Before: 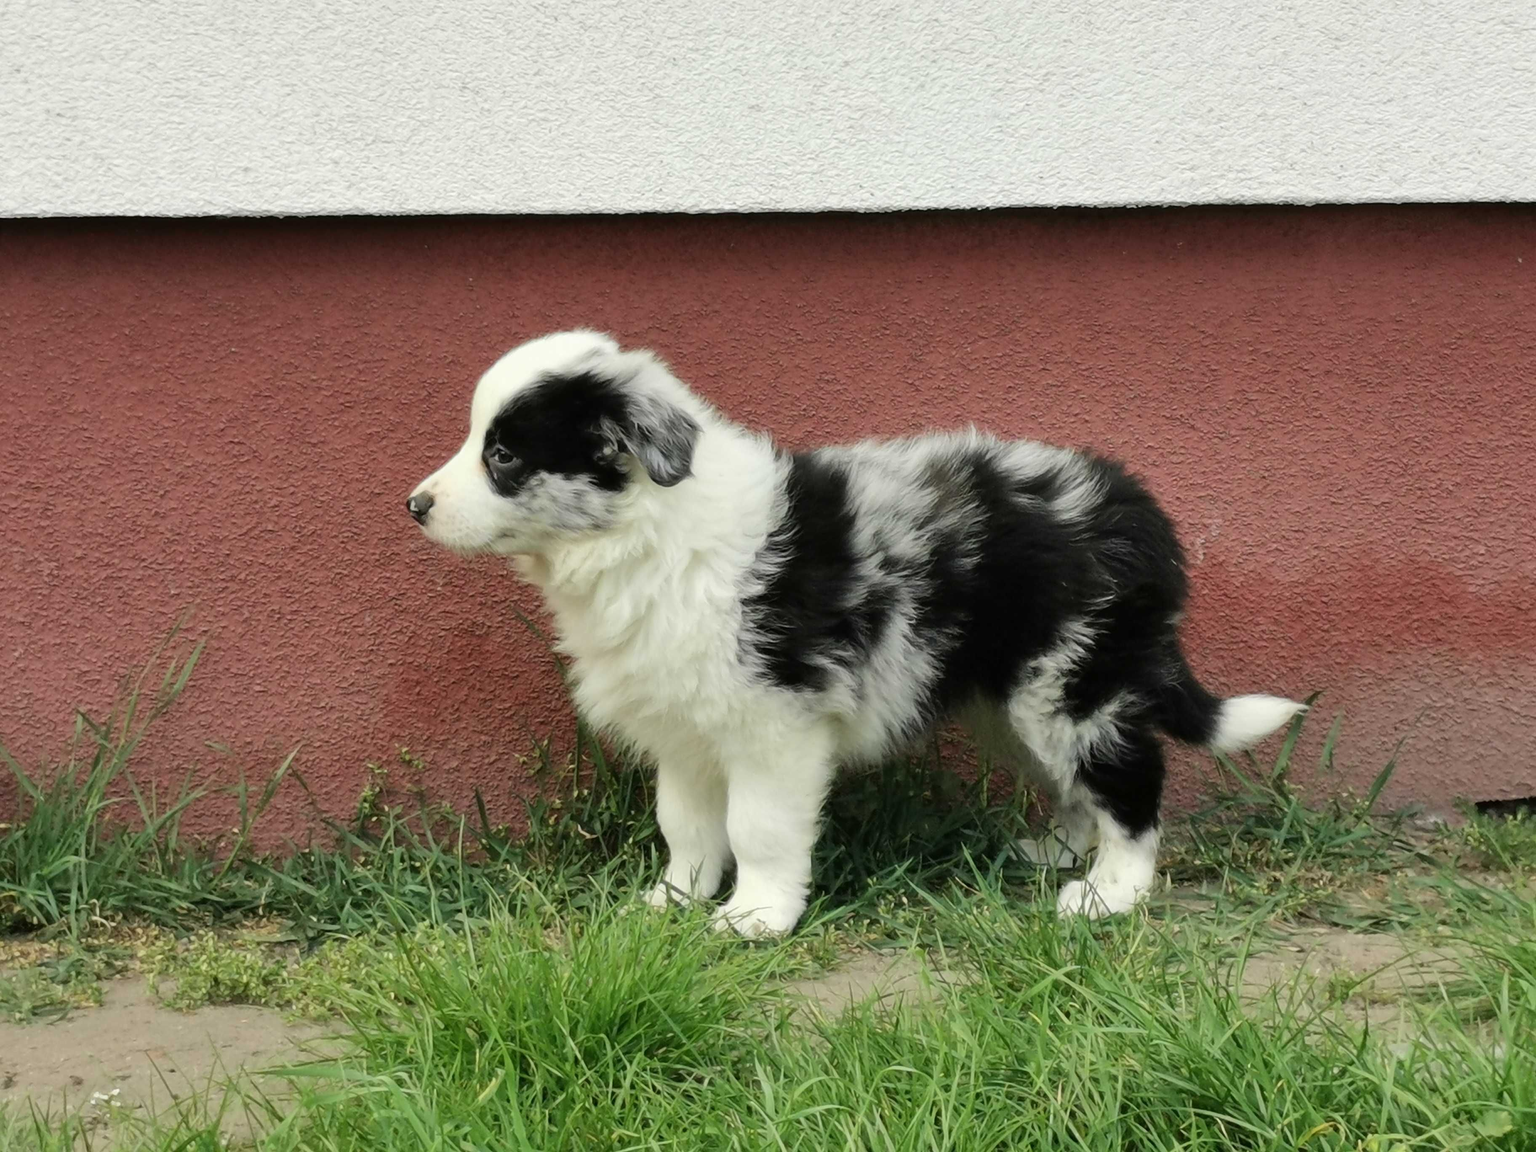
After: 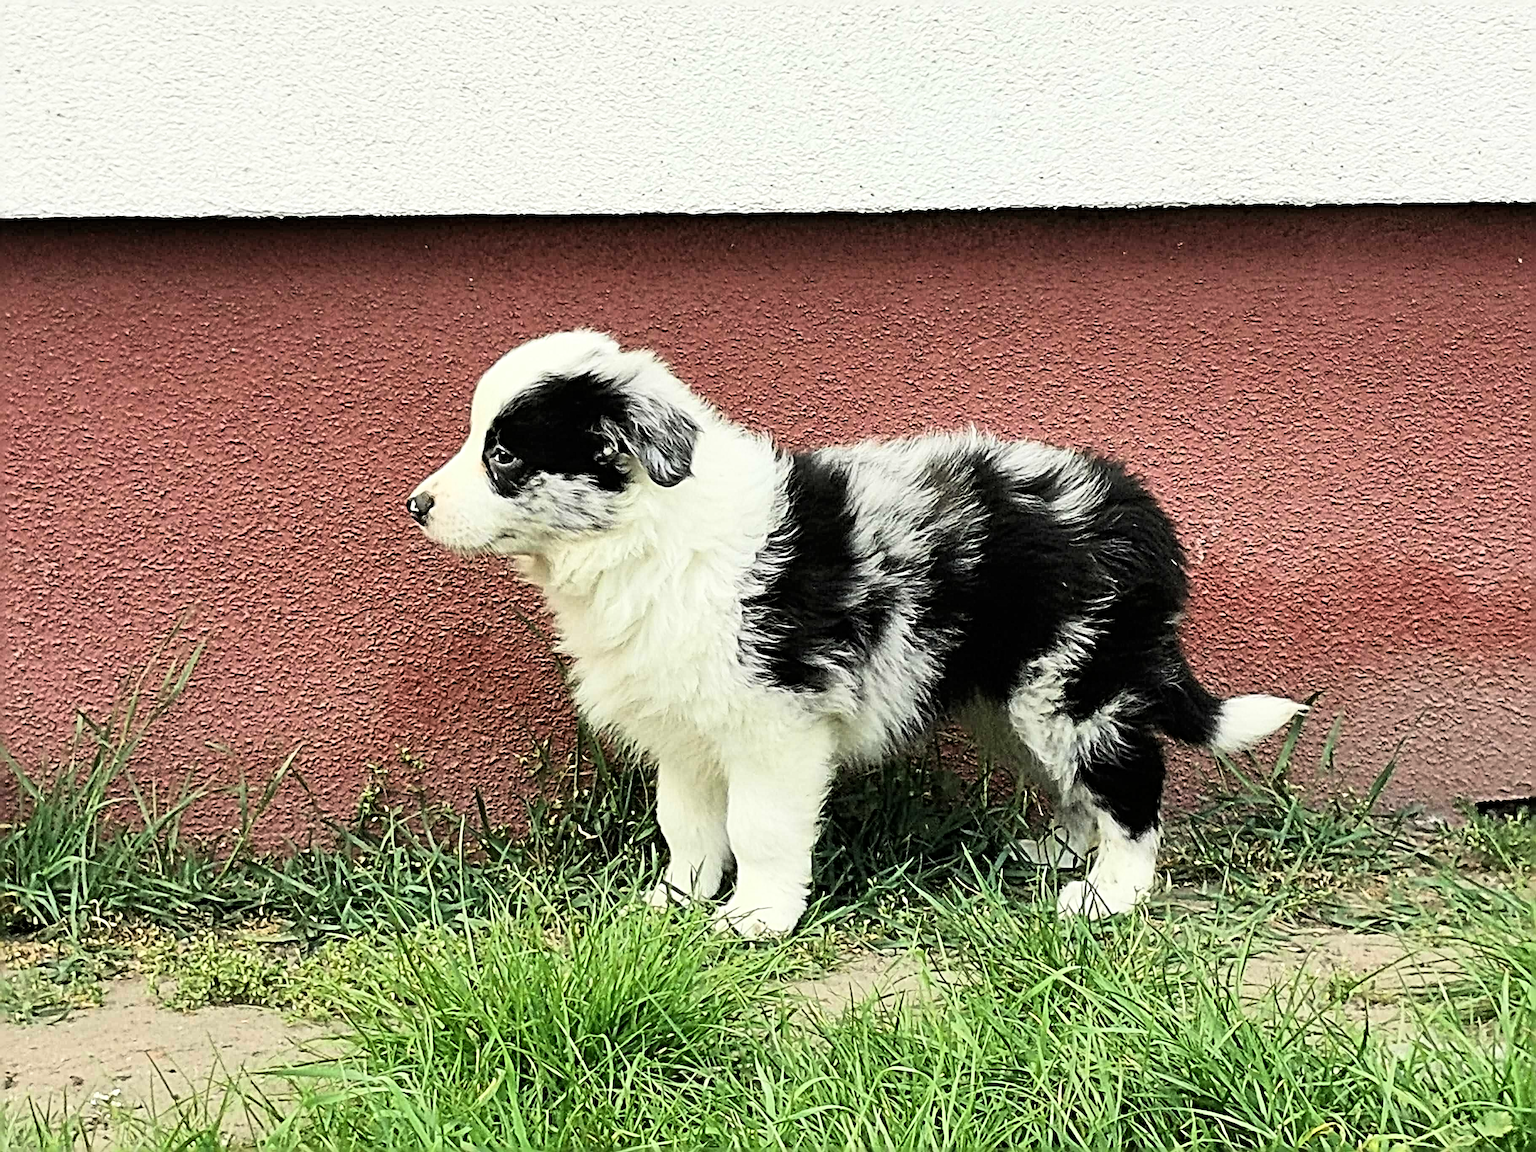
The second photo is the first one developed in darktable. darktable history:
base curve: curves: ch0 [(0, 0) (0.005, 0.002) (0.193, 0.295) (0.399, 0.664) (0.75, 0.928) (1, 1)]
sharpen: radius 6.3, amount 1.8, threshold 0
